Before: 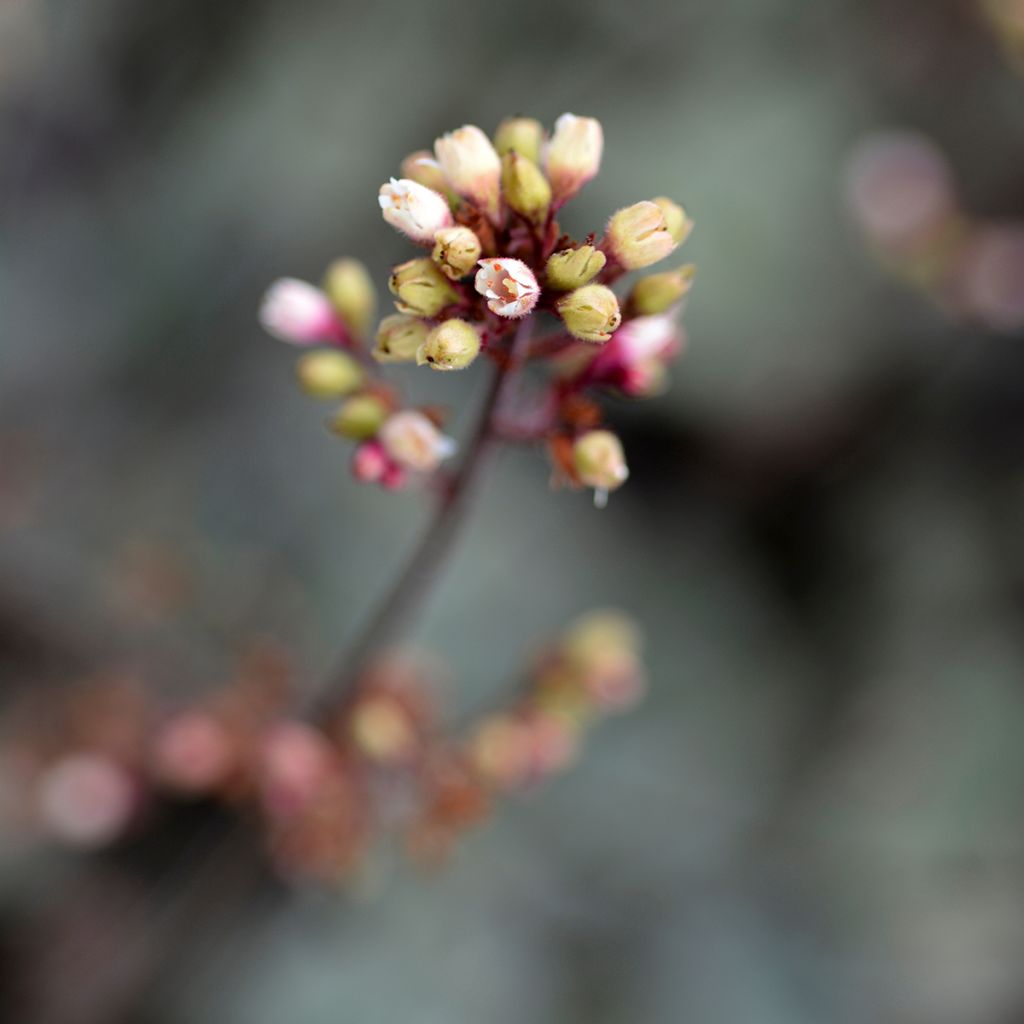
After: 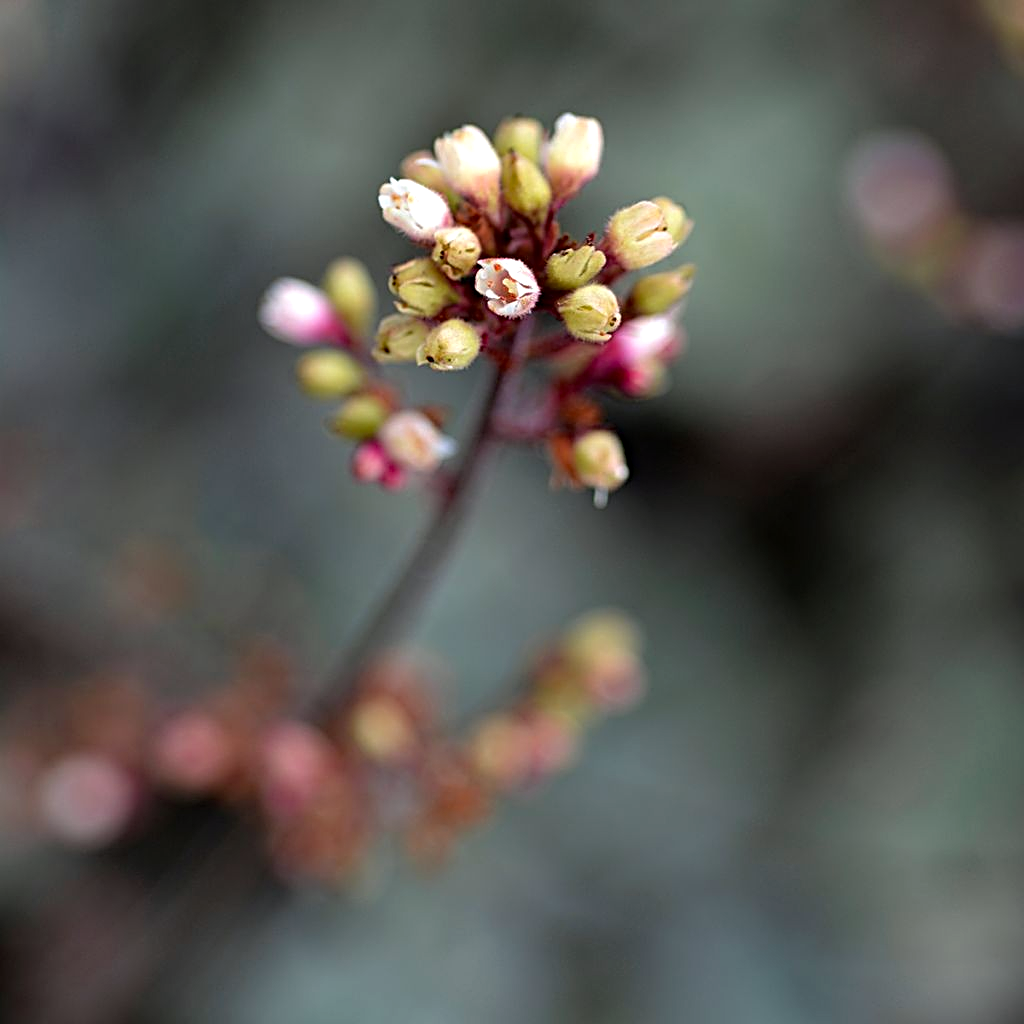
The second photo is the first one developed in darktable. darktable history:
sharpen: radius 2.531, amount 0.628
haze removal: compatibility mode true, adaptive false
